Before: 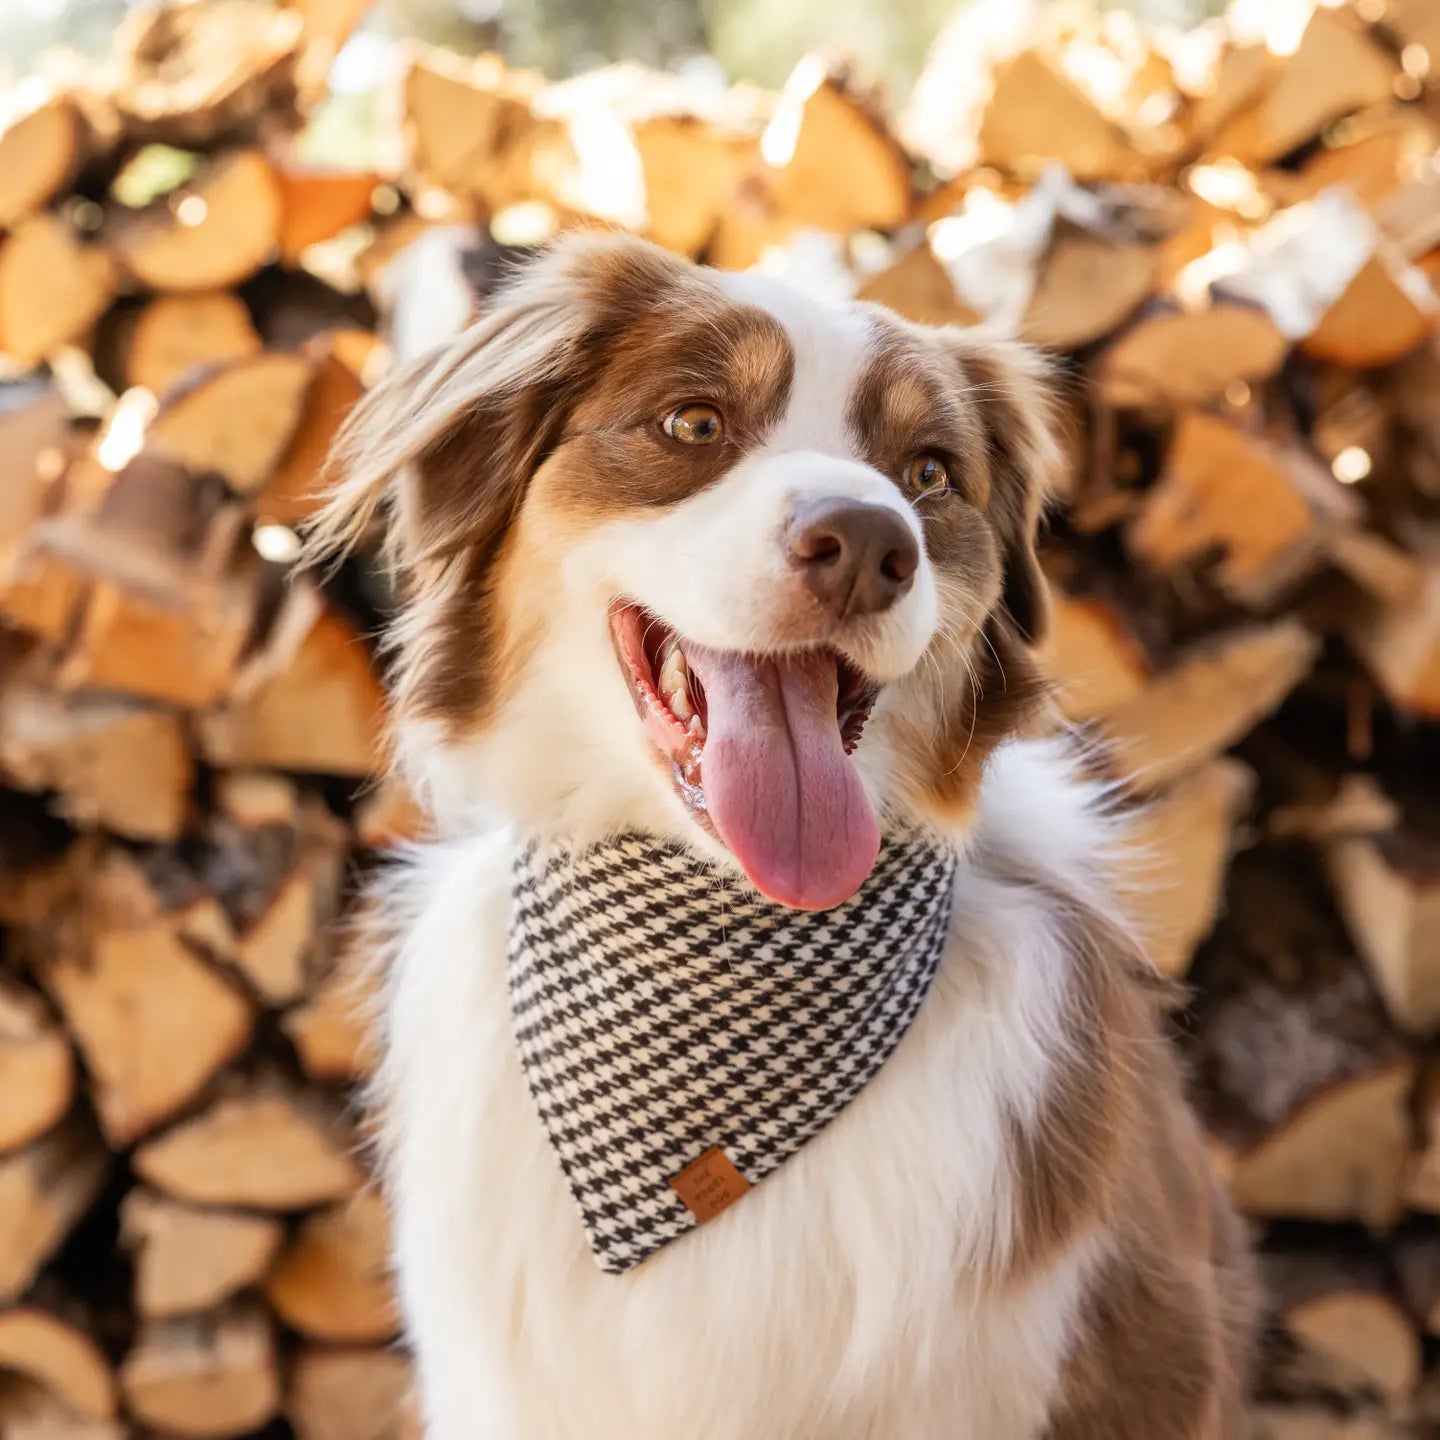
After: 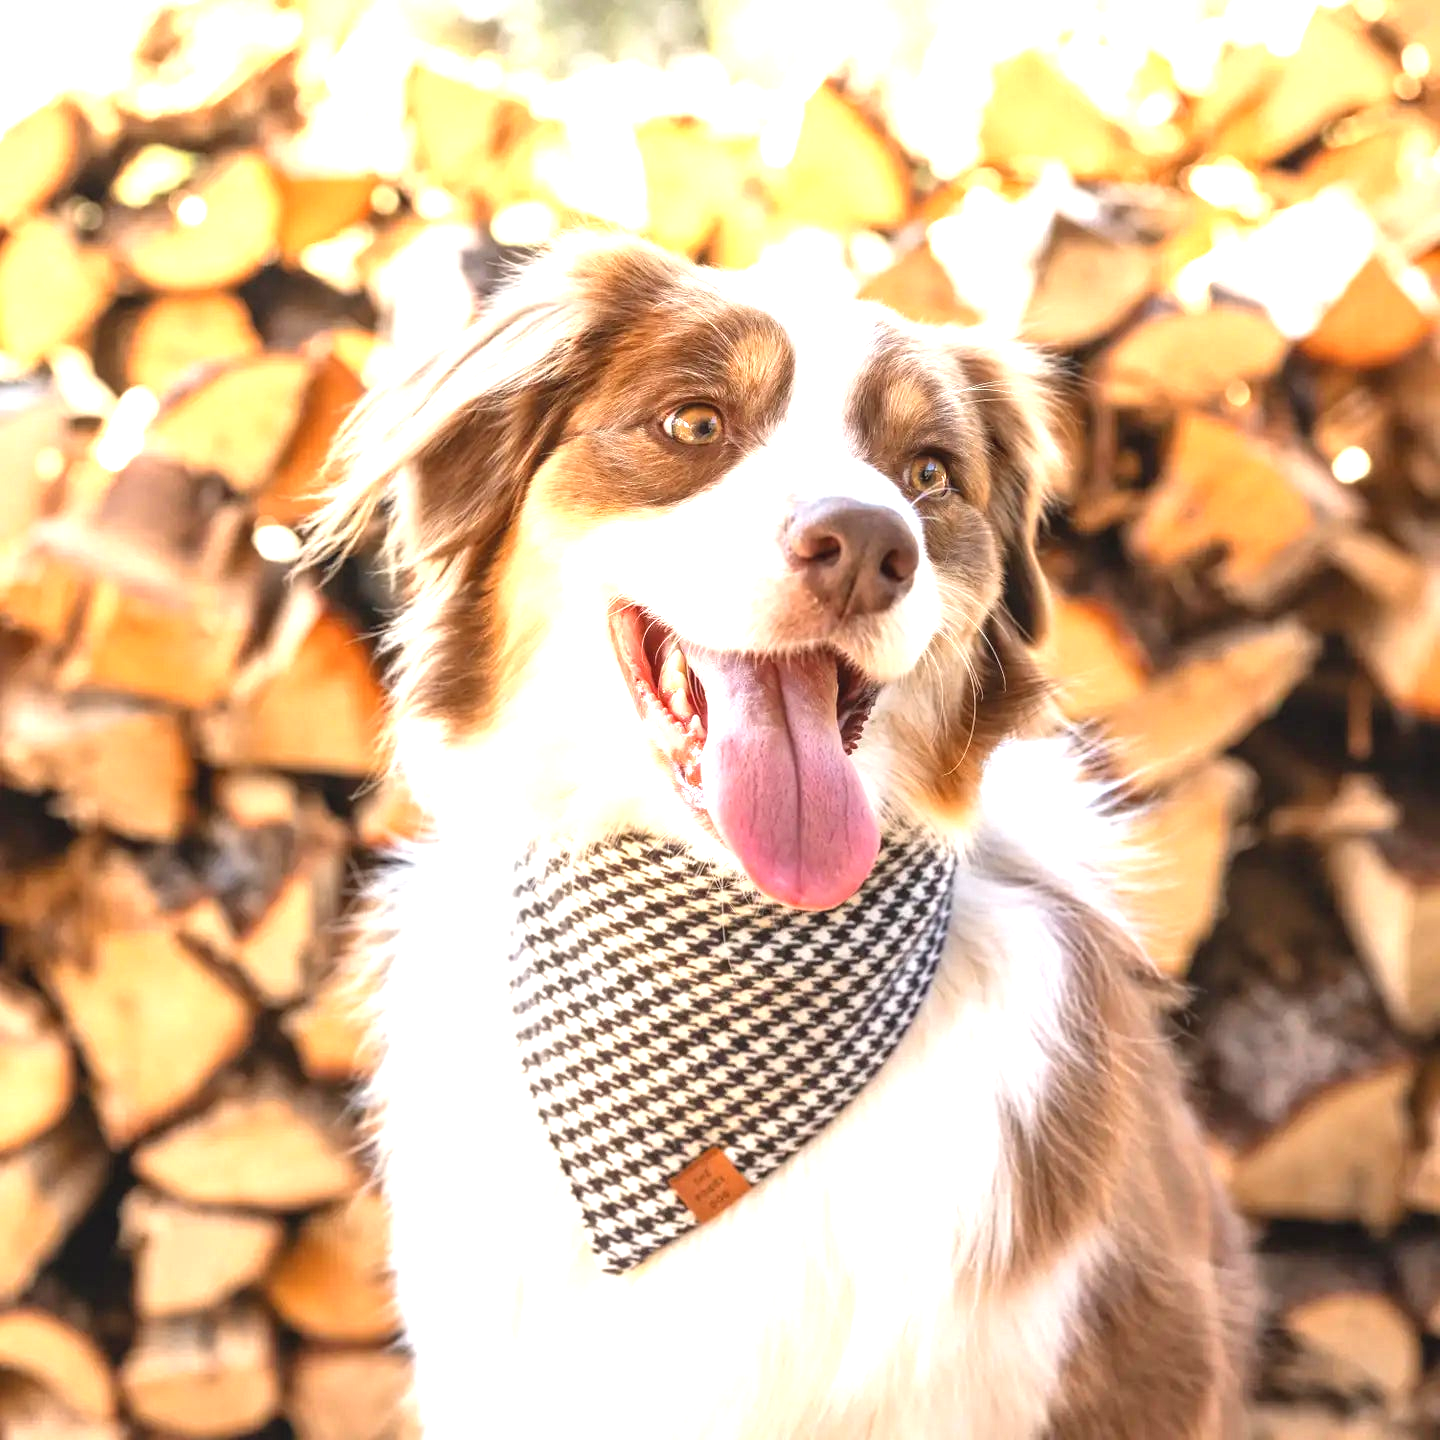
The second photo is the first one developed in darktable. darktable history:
exposure: black level correction 0, exposure 1.2 EV, compensate highlight preservation false
local contrast: detail 110%
